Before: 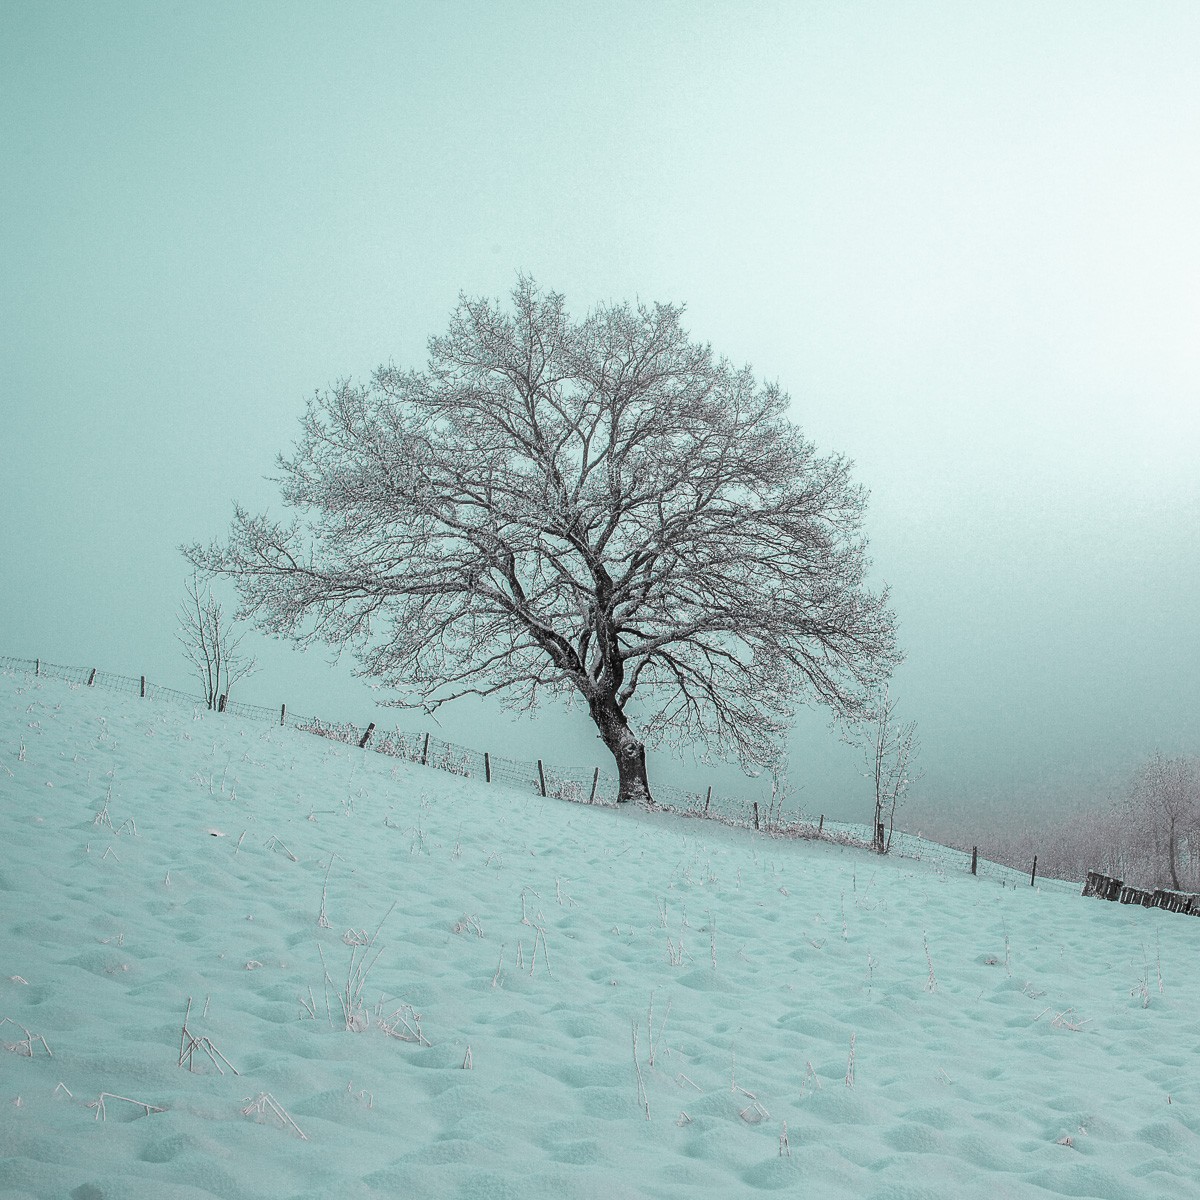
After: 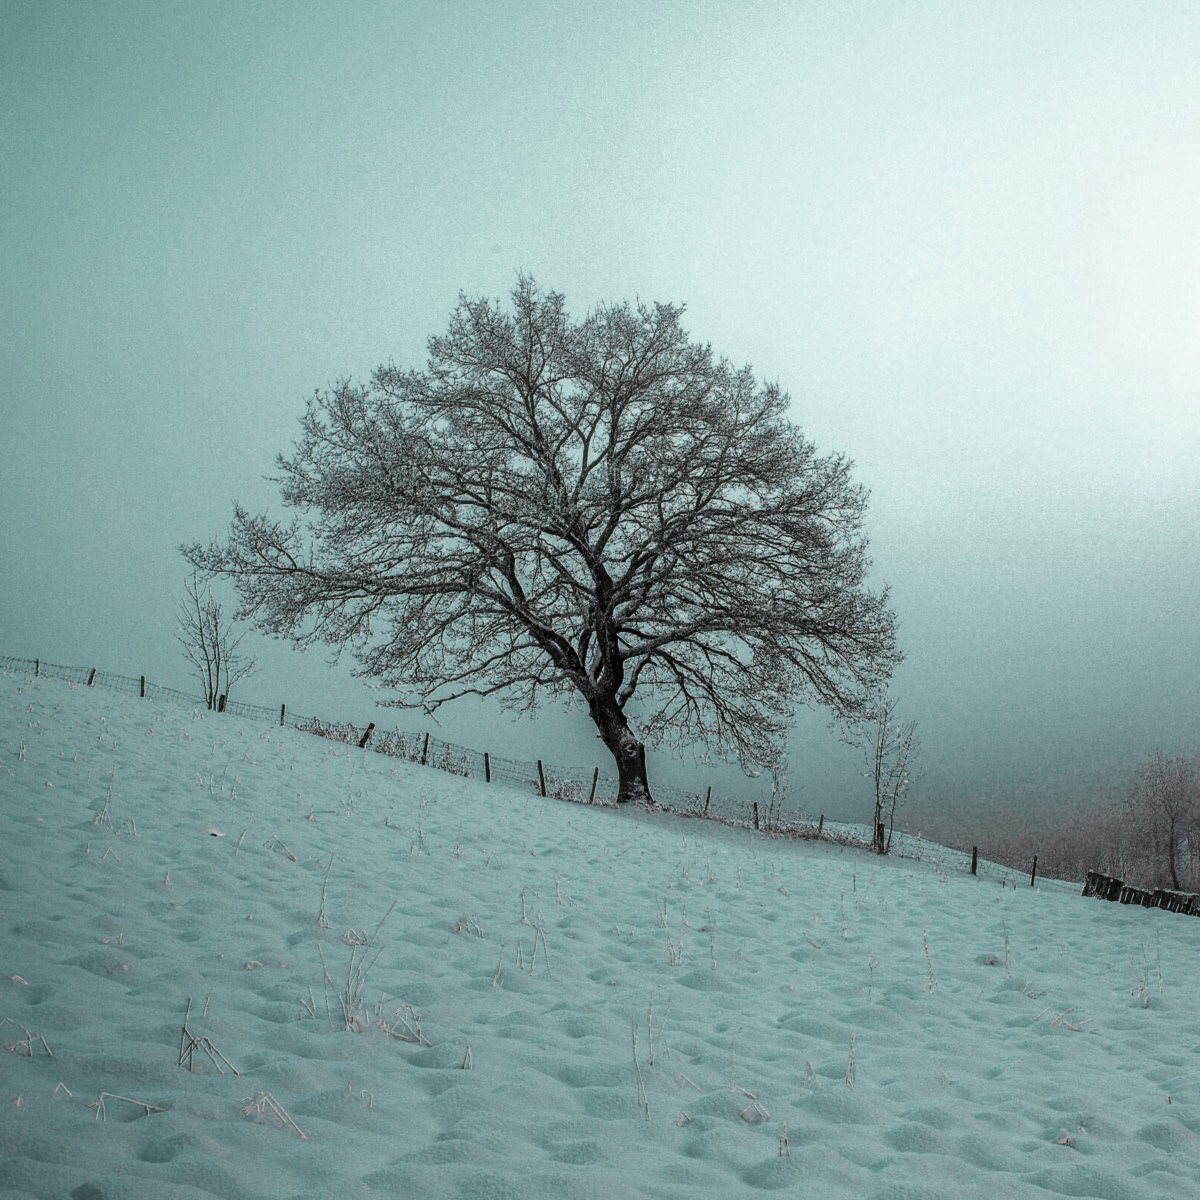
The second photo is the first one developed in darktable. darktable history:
levels: levels [0, 0.618, 1]
lowpass: radius 0.5, unbound 0
contrast brightness saturation: contrast 0.08, saturation 0.2
